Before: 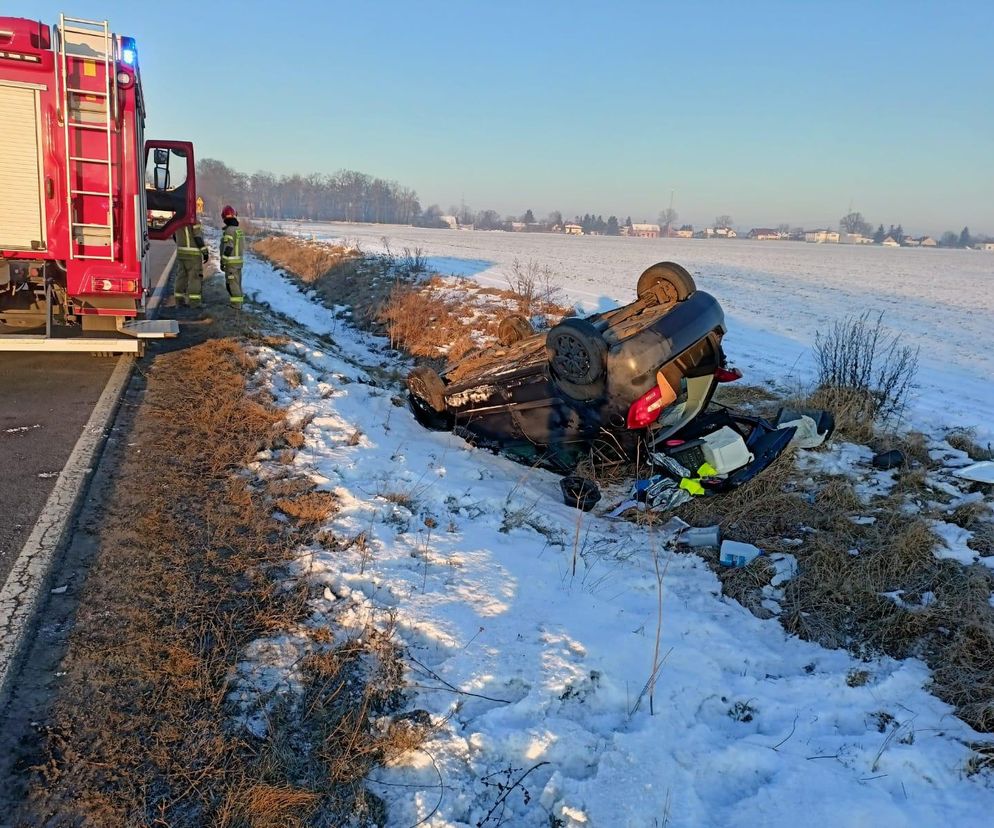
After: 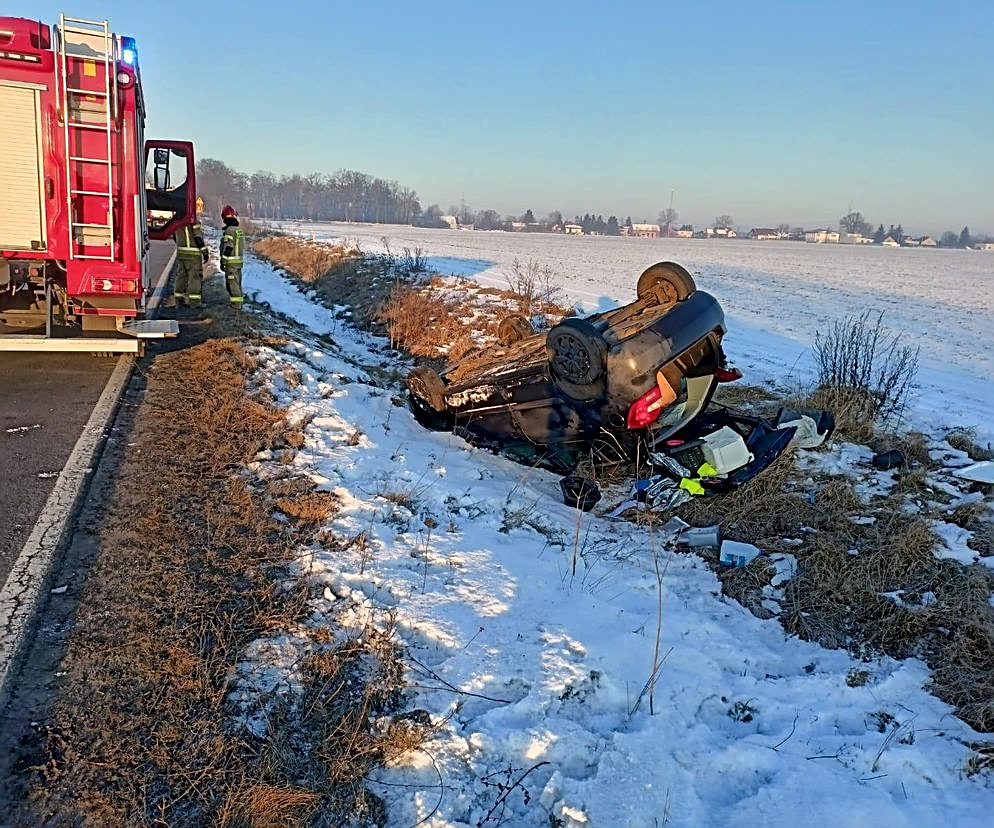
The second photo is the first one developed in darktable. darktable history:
local contrast: mode bilateral grid, contrast 20, coarseness 50, detail 132%, midtone range 0.2
sharpen: on, module defaults
white balance: emerald 1
